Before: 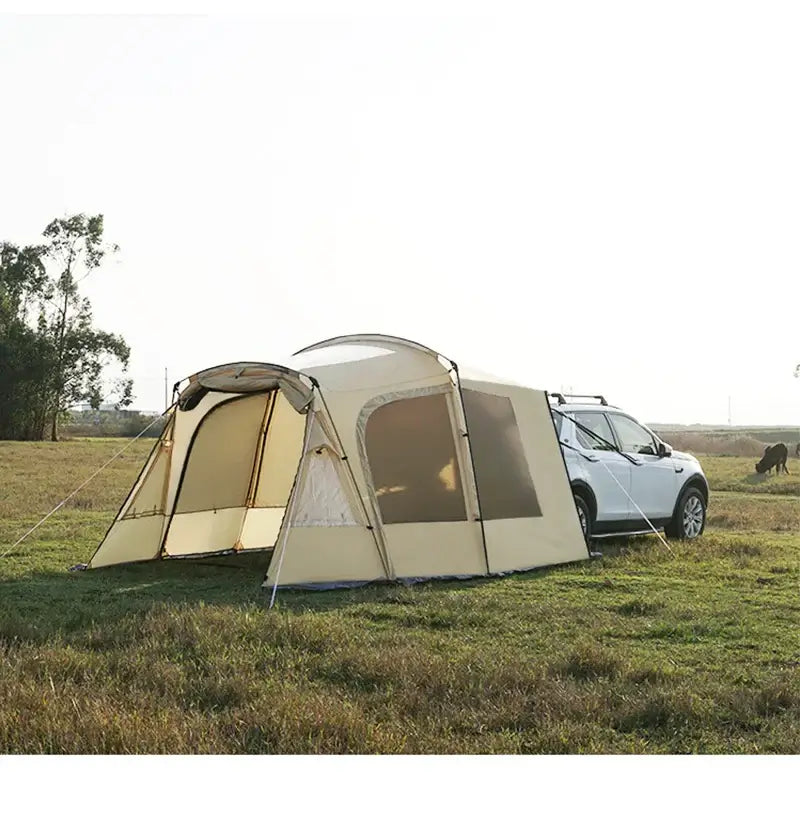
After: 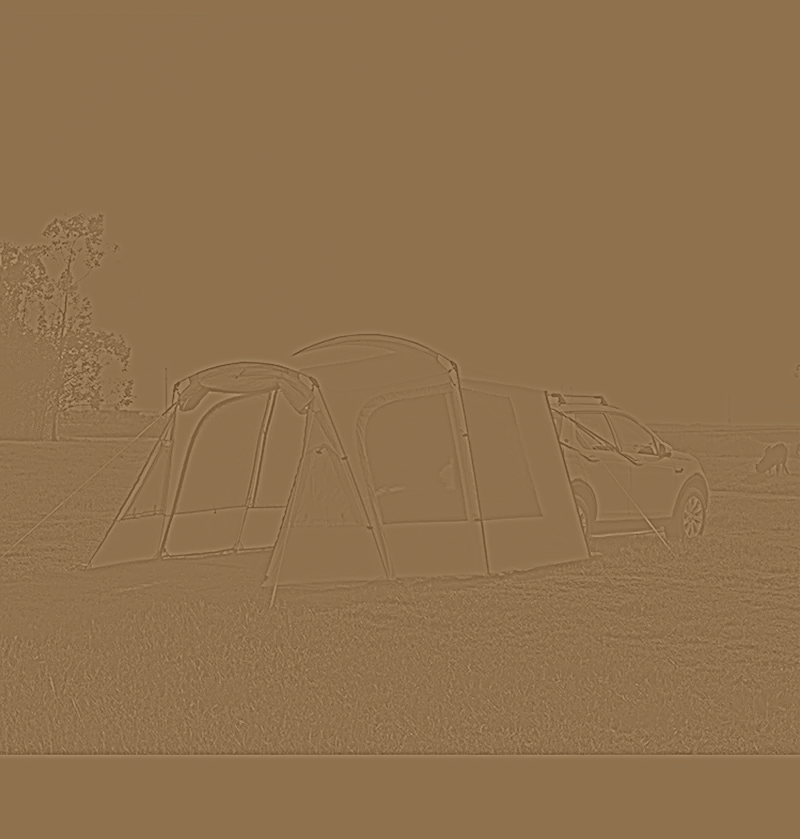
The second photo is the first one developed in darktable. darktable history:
crop: bottom 0.071%
color correction: highlights a* 1.12, highlights b* 24.26, shadows a* 15.58, shadows b* 24.26
highpass: sharpness 5.84%, contrast boost 8.44%
